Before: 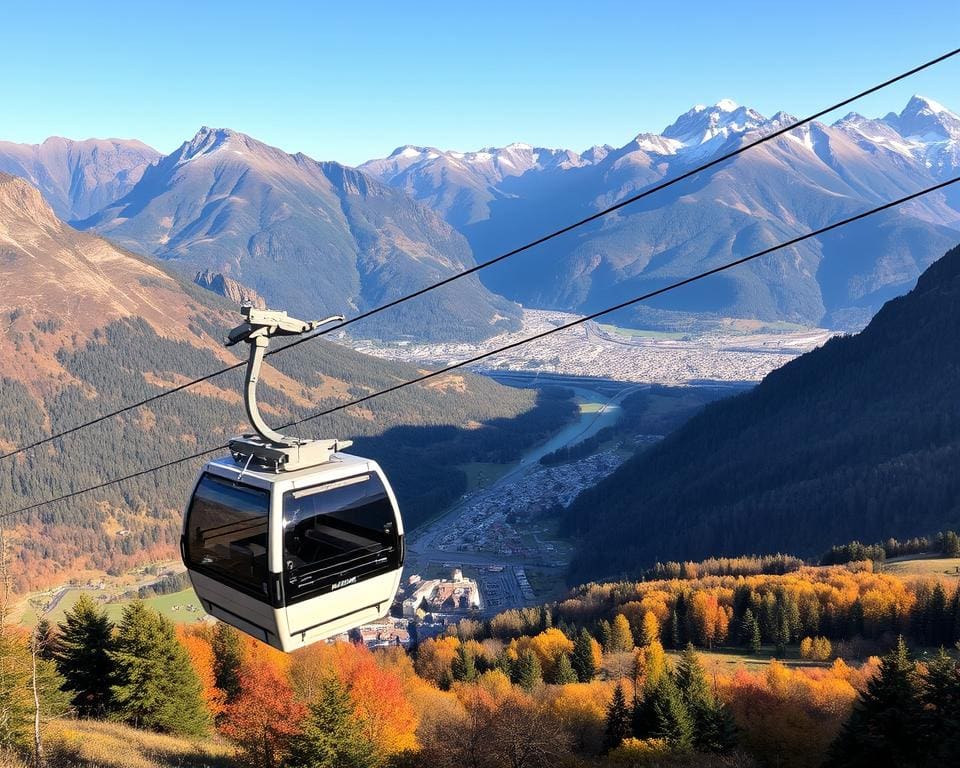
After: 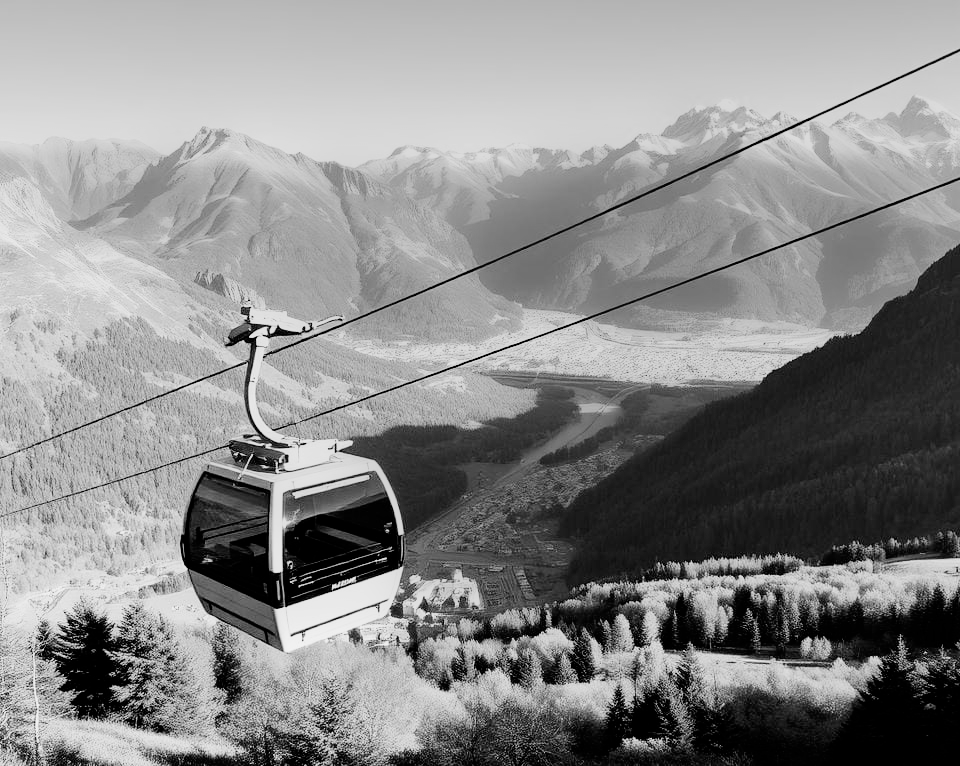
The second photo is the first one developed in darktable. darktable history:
crop: top 0.05%, bottom 0.098%
filmic rgb: black relative exposure -5 EV, hardness 2.88, contrast 1.4, highlights saturation mix -20%
monochrome: a 26.22, b 42.67, size 0.8
exposure: black level correction 0, exposure 1.125 EV, compensate exposure bias true, compensate highlight preservation false
